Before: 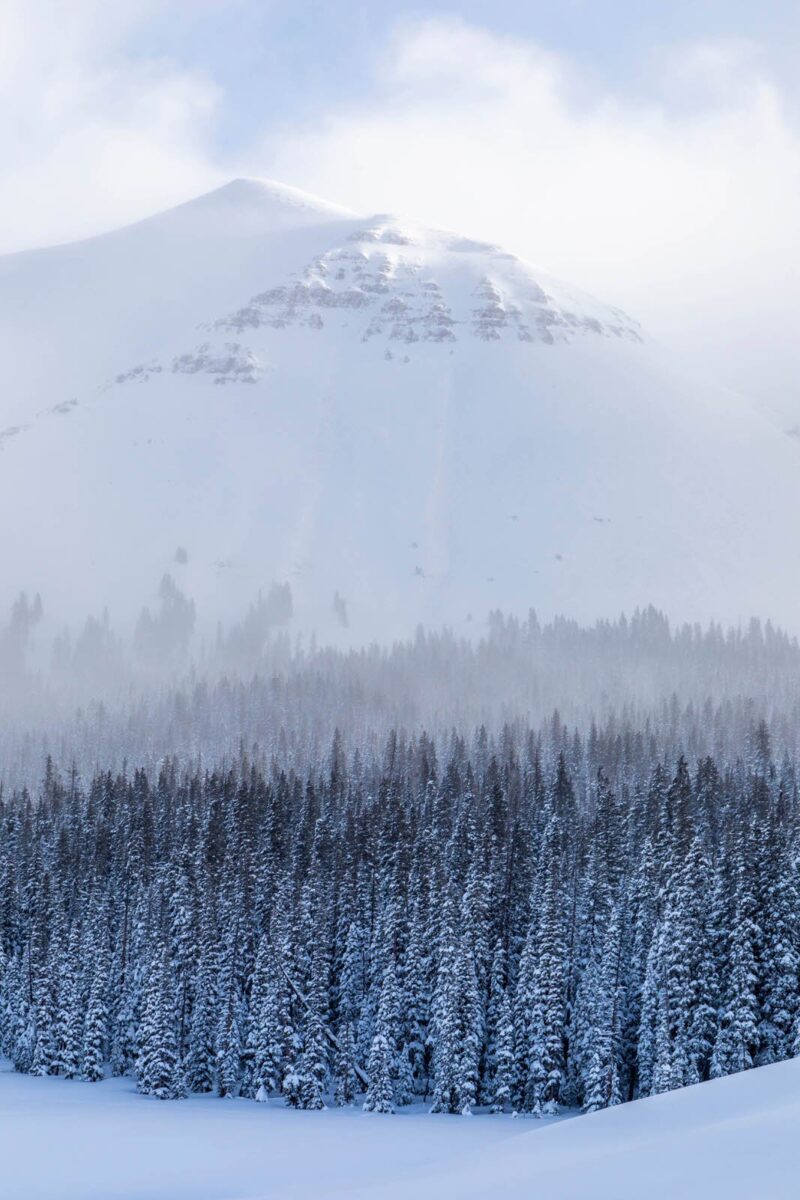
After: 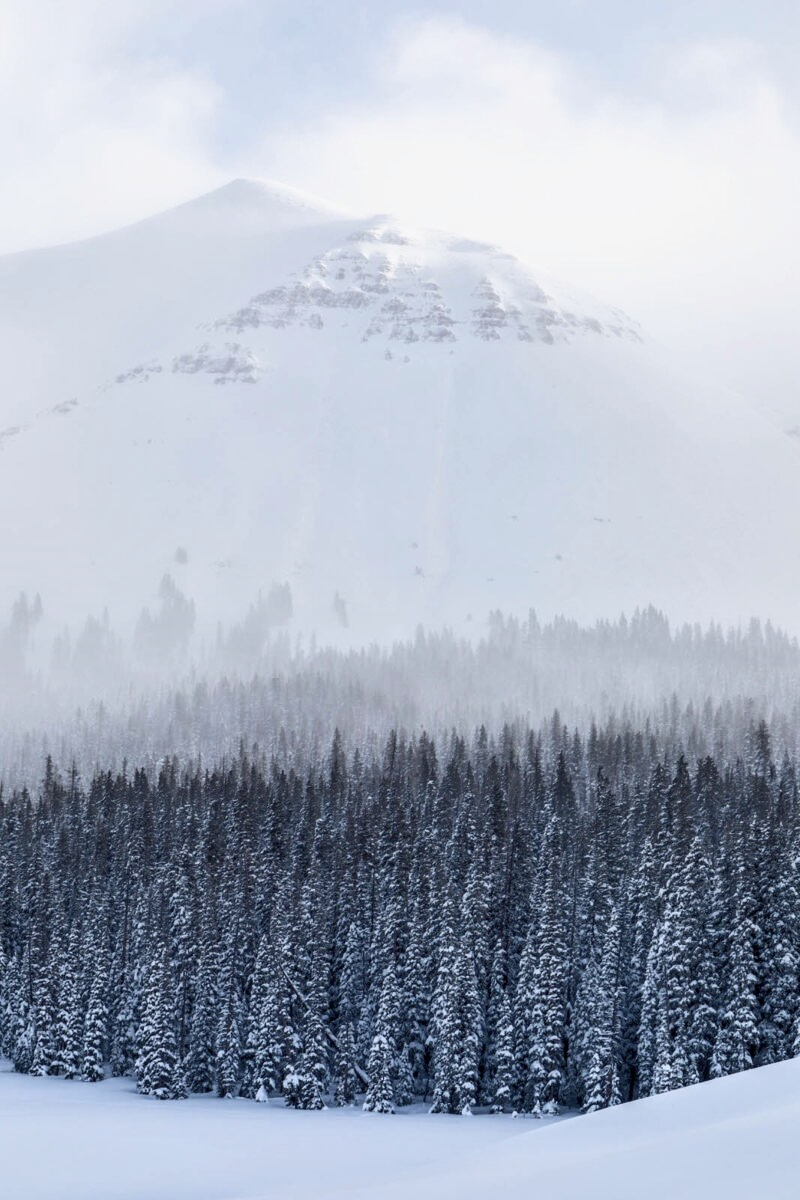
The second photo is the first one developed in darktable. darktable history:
exposure: exposure -0.157 EV, compensate highlight preservation false
white balance: emerald 1
tone equalizer: -8 EV -0.528 EV, -7 EV -0.319 EV, -6 EV -0.083 EV, -5 EV 0.413 EV, -4 EV 0.985 EV, -3 EV 0.791 EV, -2 EV -0.01 EV, -1 EV 0.14 EV, +0 EV -0.012 EV, smoothing 1
contrast brightness saturation: contrast 0.25, saturation -0.31
